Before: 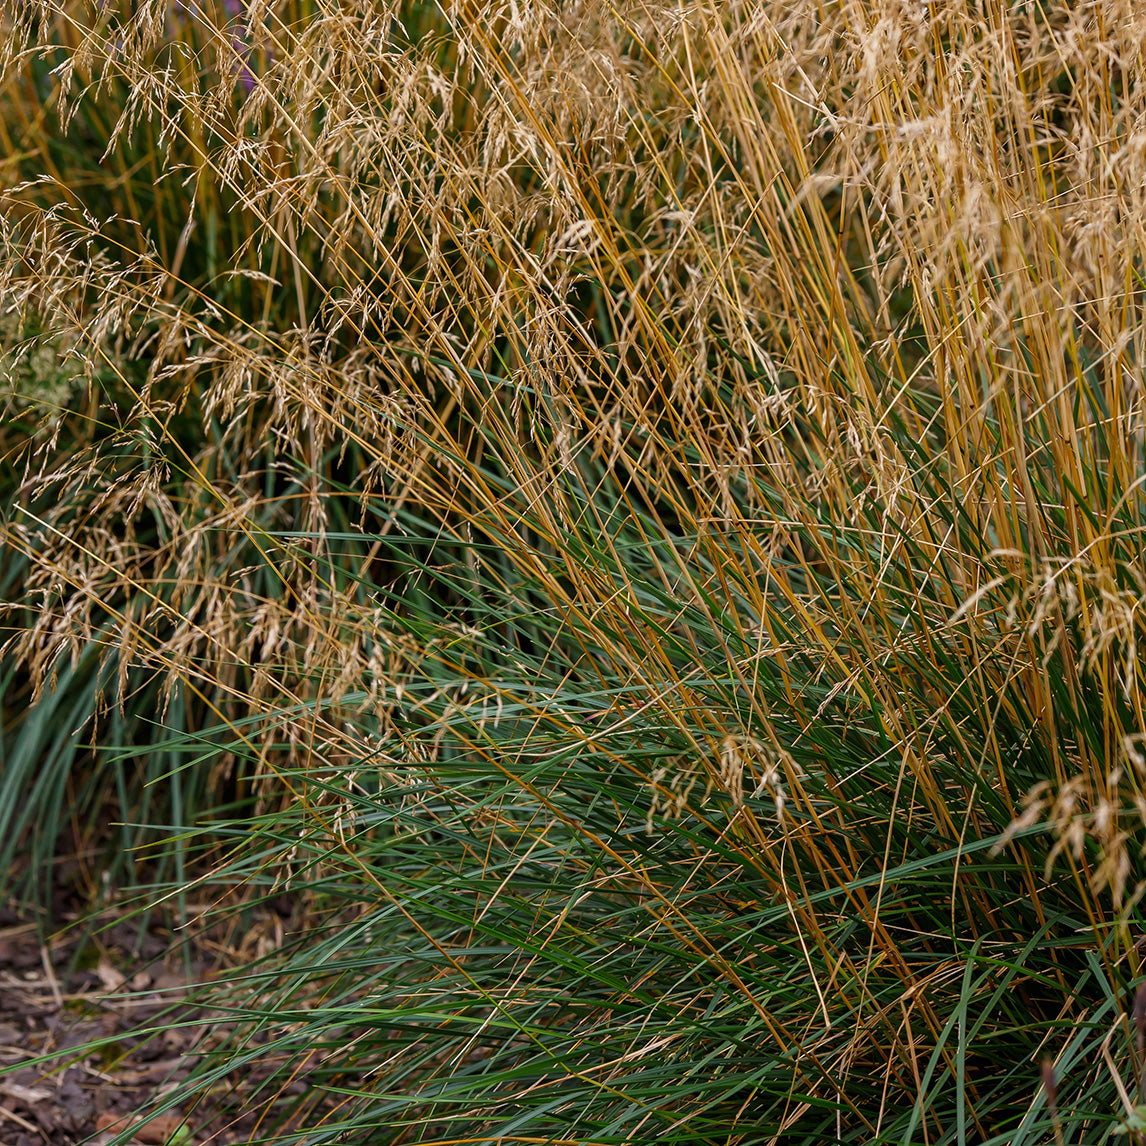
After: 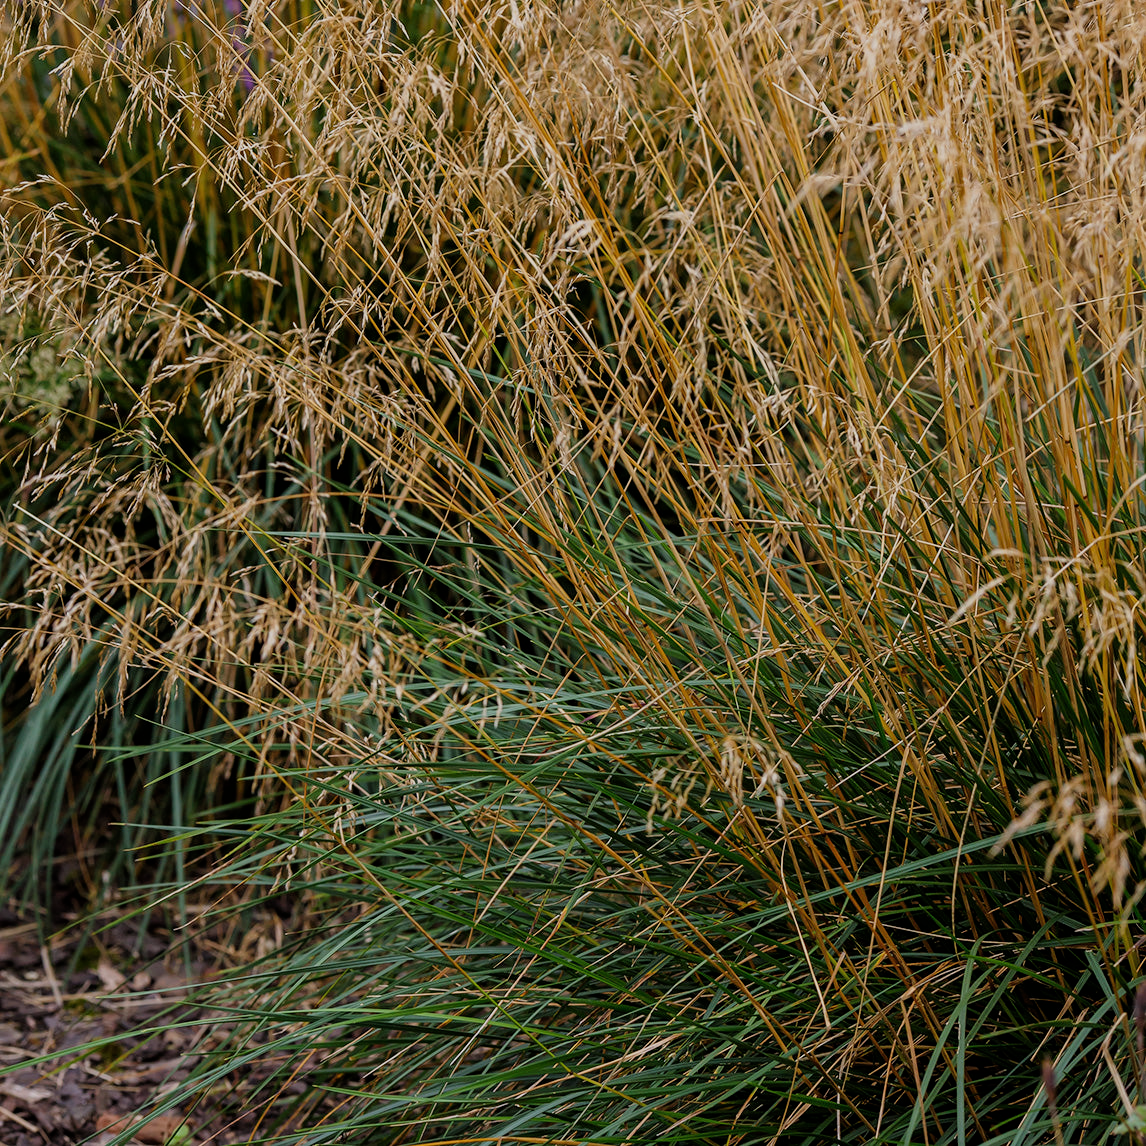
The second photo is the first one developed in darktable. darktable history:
filmic rgb: white relative exposure 3.9 EV, hardness 4.26
white balance: red 0.988, blue 1.017
